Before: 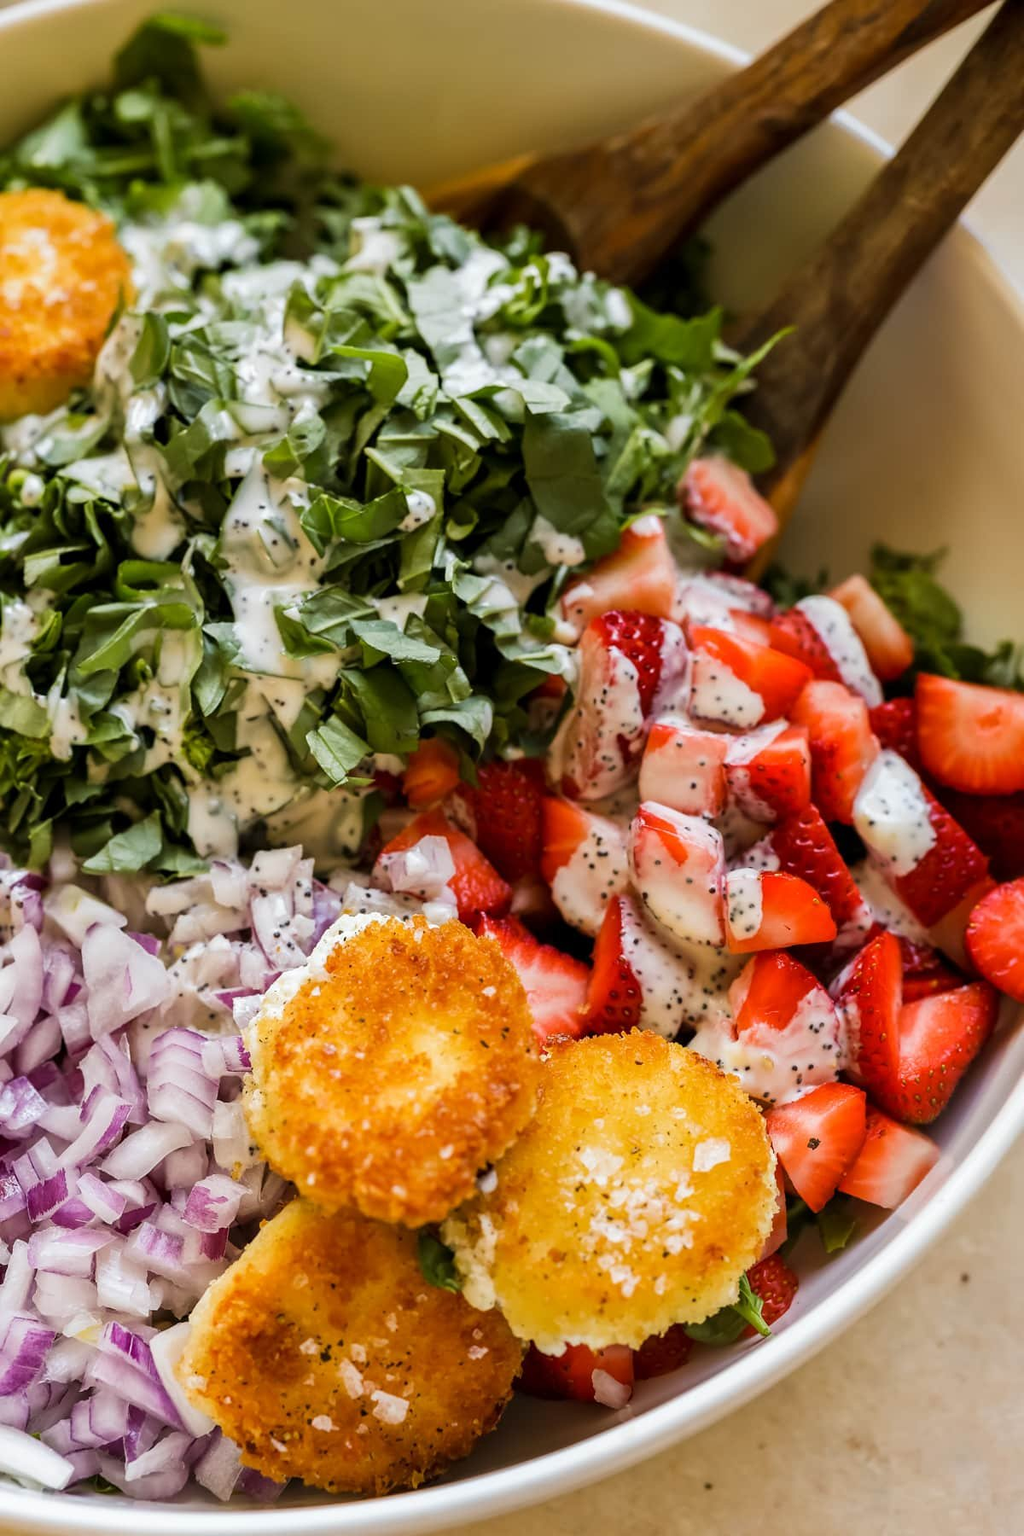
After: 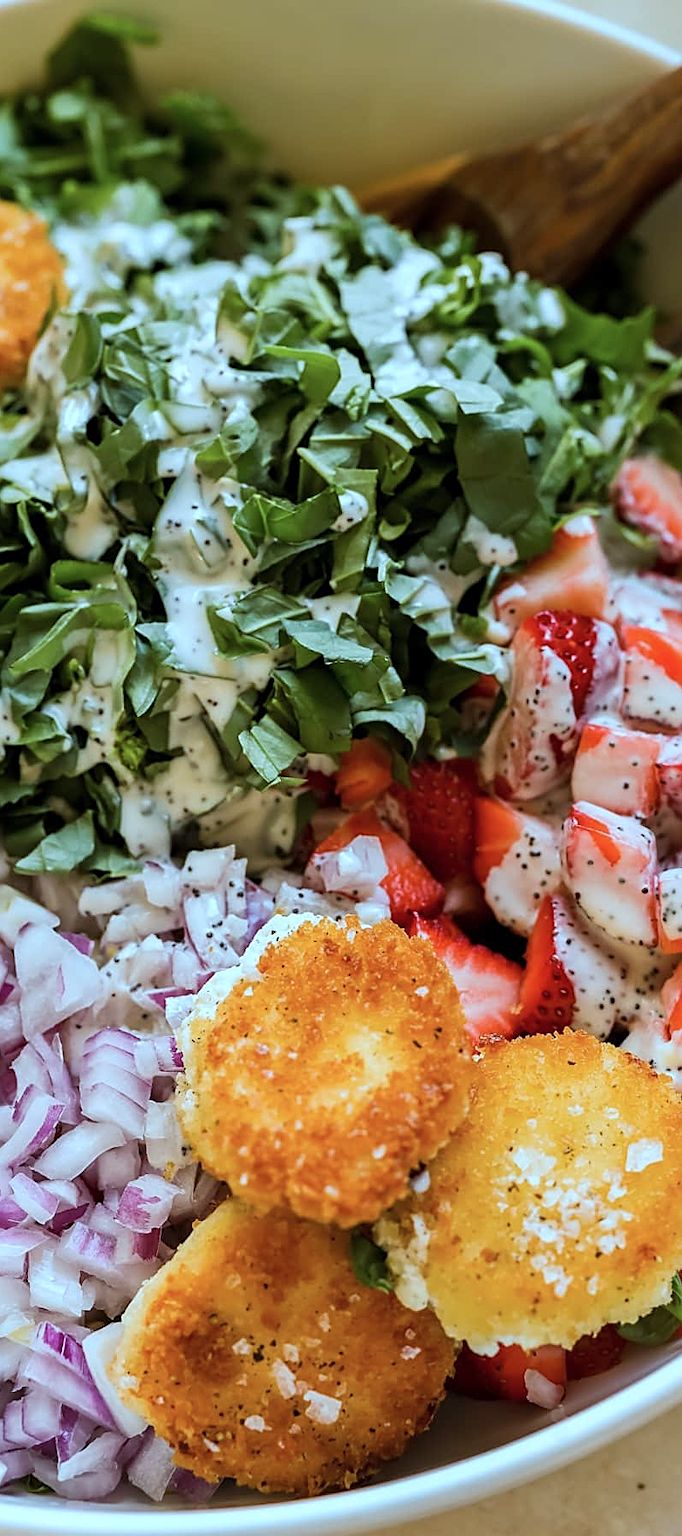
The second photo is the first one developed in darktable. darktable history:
crop and rotate: left 6.617%, right 26.717%
sharpen: on, module defaults
color correction: highlights a* -10.69, highlights b* -19.19
